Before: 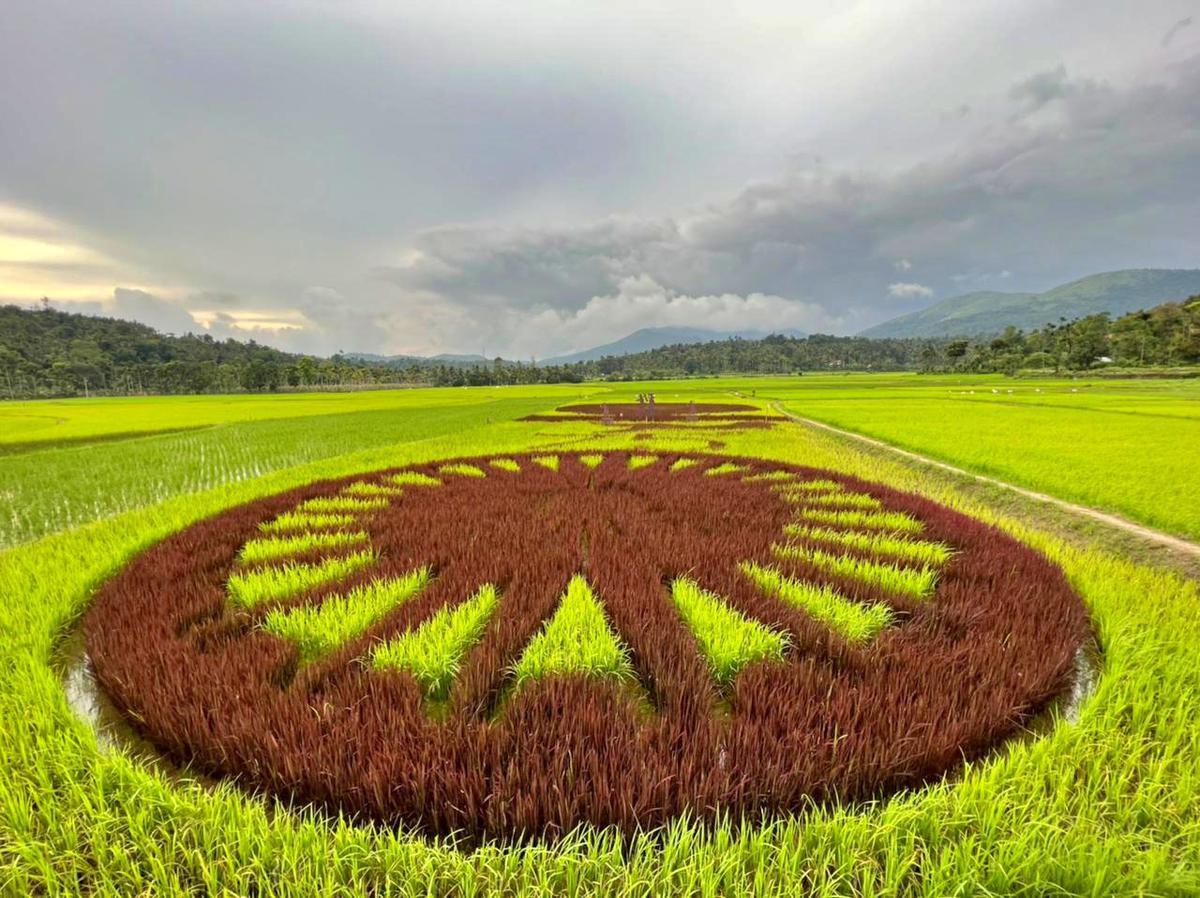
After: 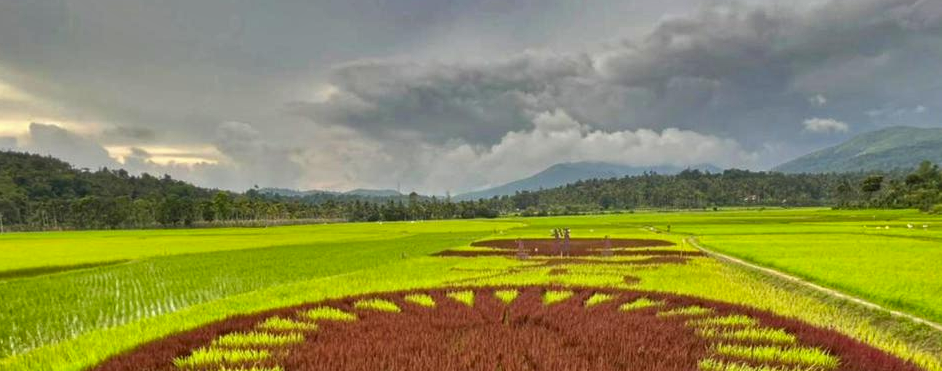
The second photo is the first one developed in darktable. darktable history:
shadows and highlights: shadows 24.13, highlights -79.09, soften with gaussian
crop: left 7.092%, top 18.425%, right 14.375%, bottom 40.158%
